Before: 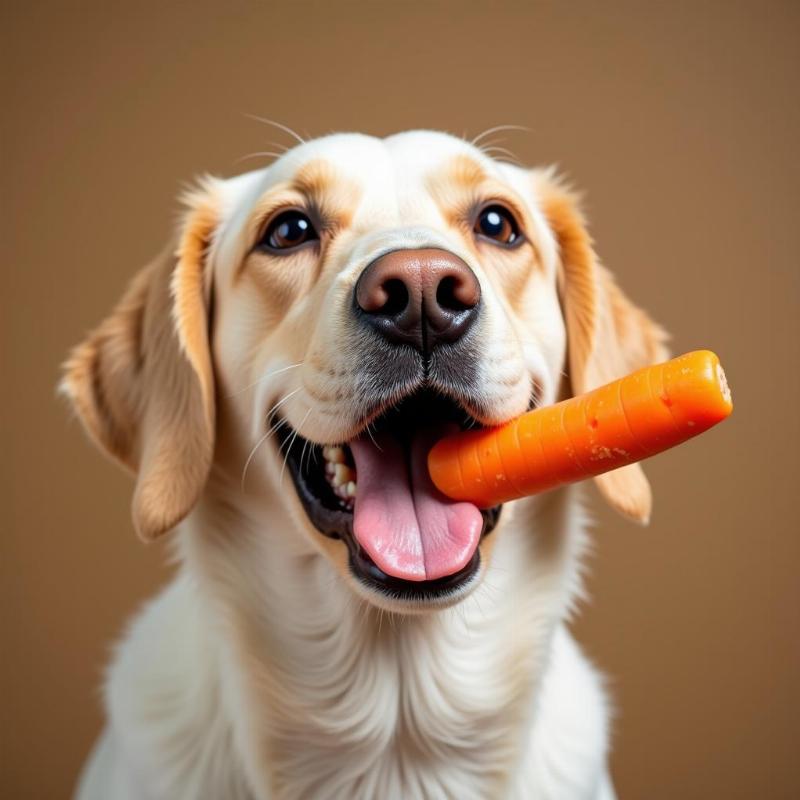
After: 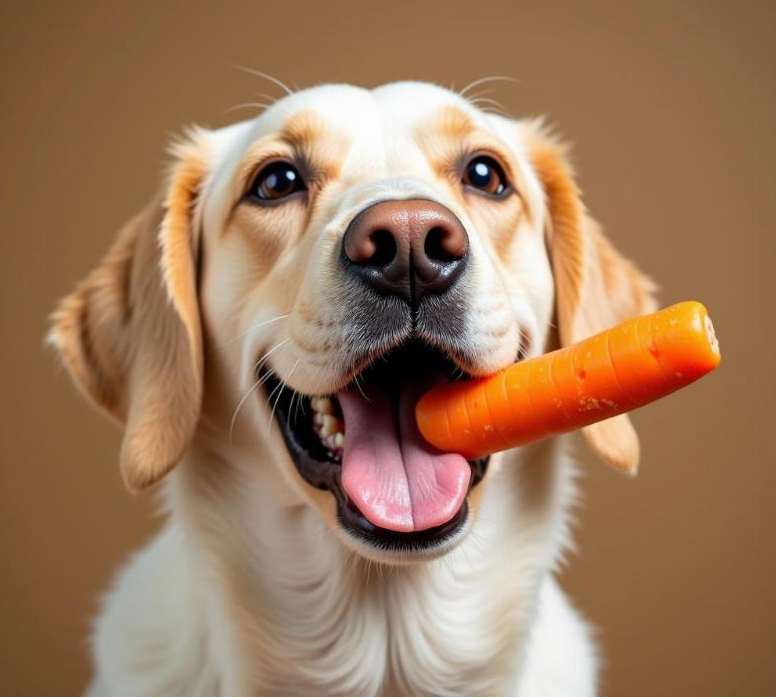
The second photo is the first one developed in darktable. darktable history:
crop: left 1.507%, top 6.147%, right 1.379%, bottom 6.637%
